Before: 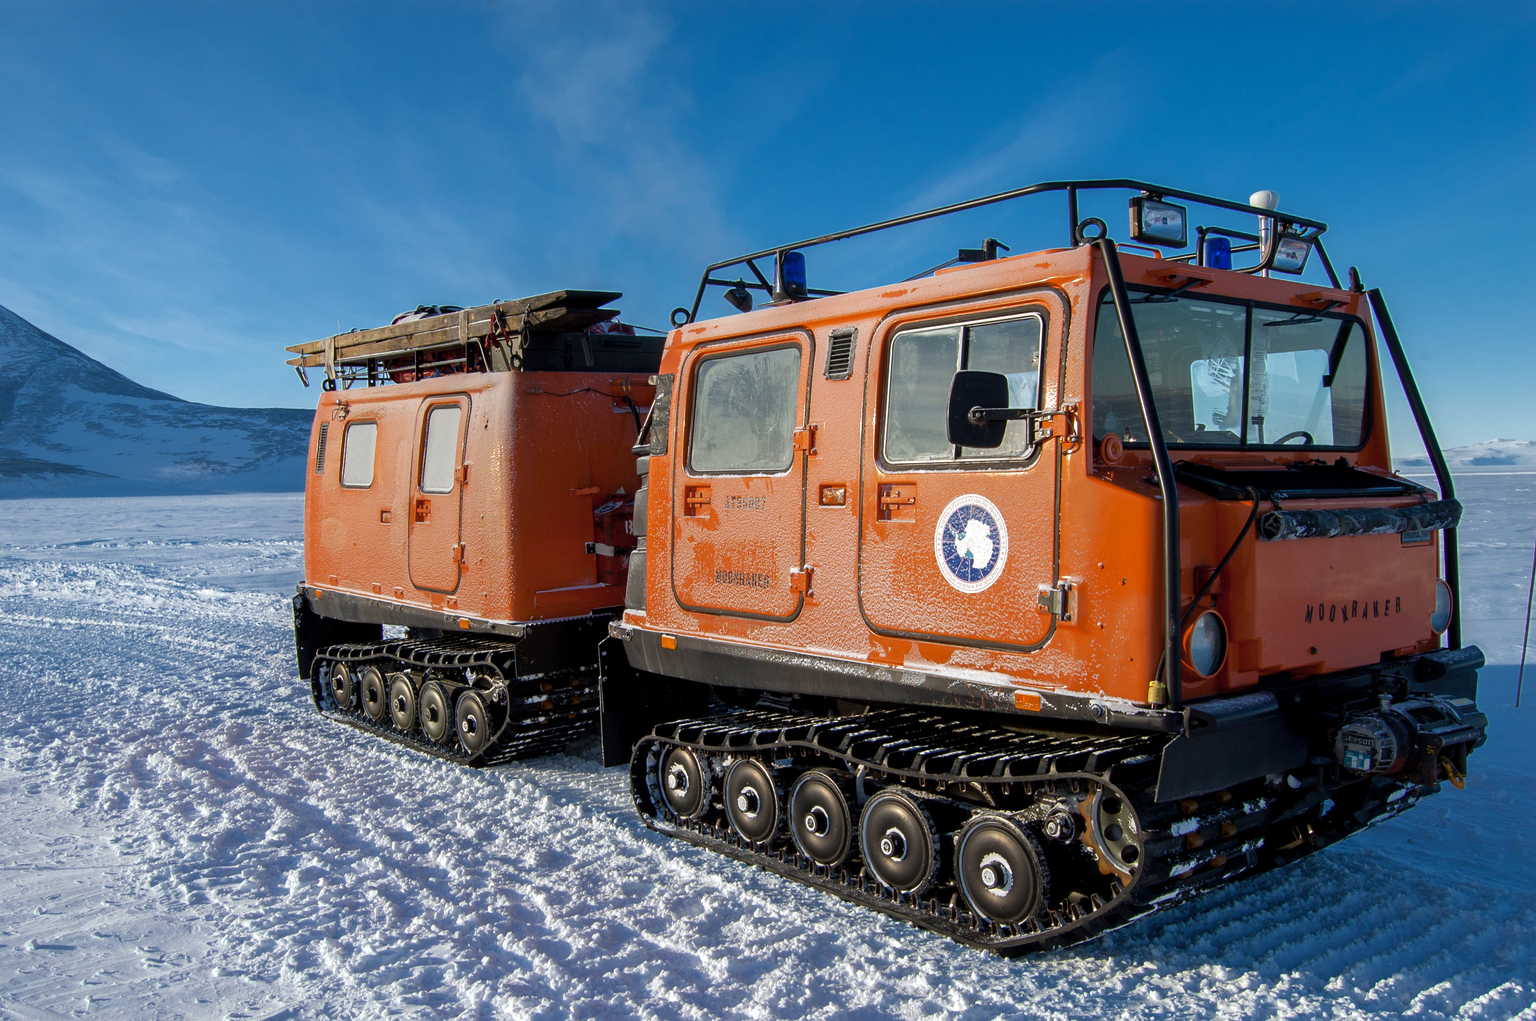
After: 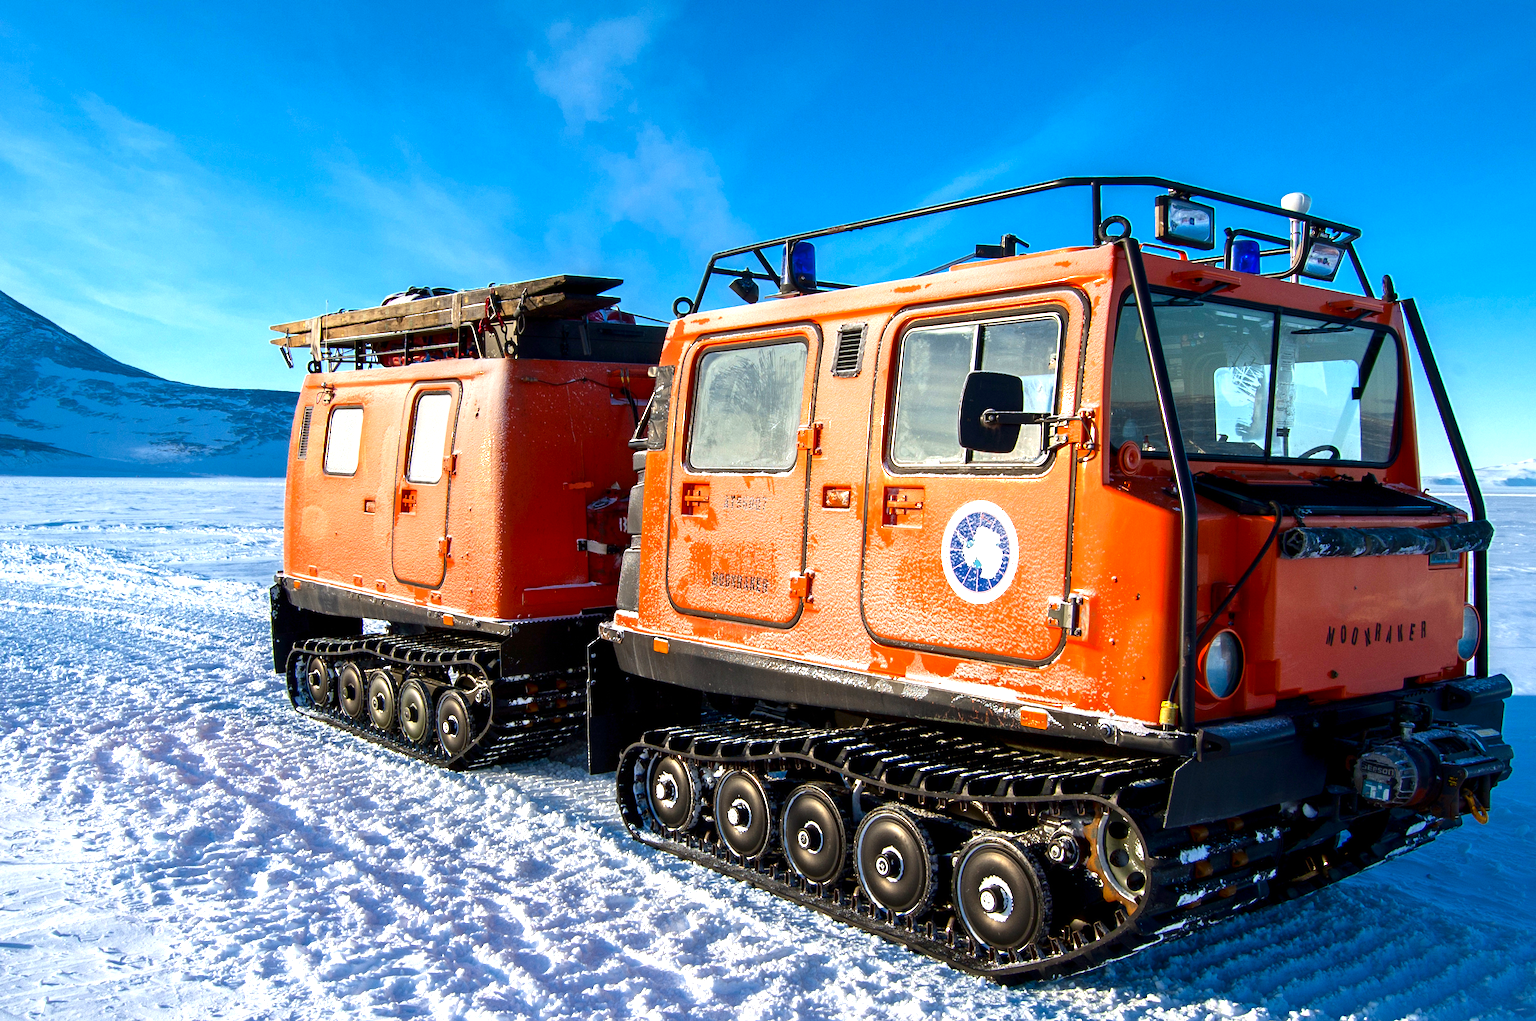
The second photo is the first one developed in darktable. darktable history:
contrast brightness saturation: contrast 0.12, brightness -0.12, saturation 0.2
exposure: black level correction 0, exposure 1.015 EV, compensate exposure bias true, compensate highlight preservation false
crop and rotate: angle -1.69°
